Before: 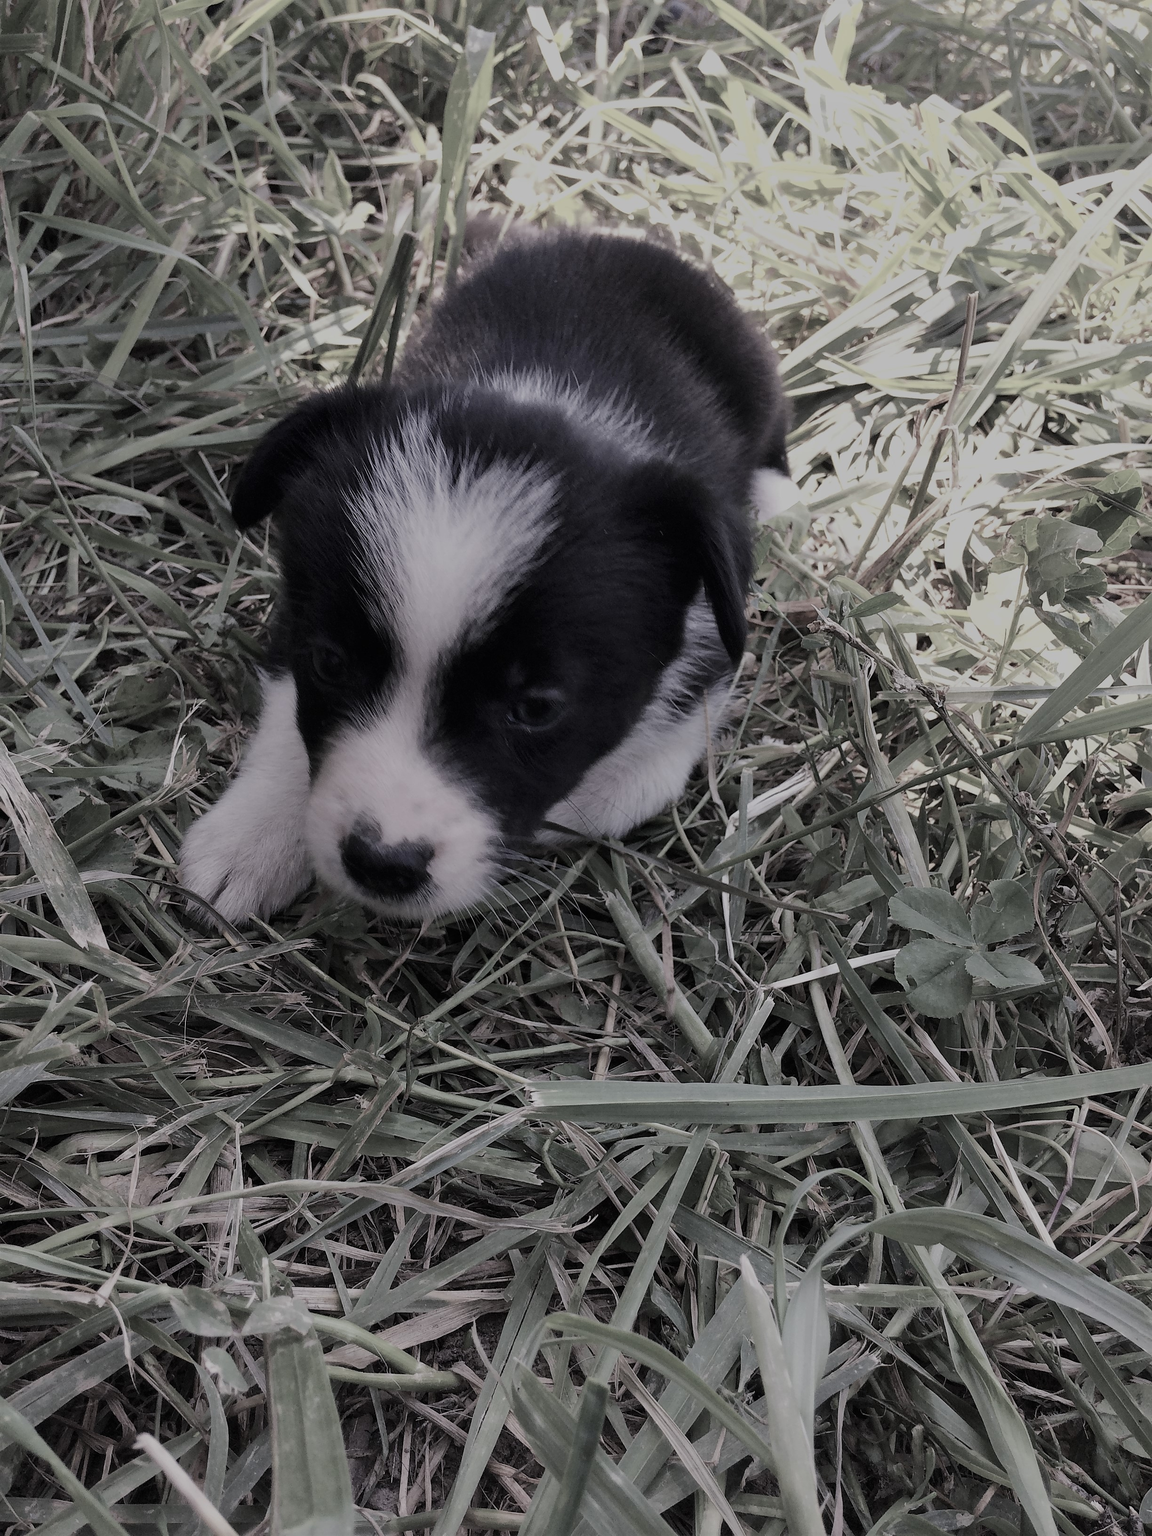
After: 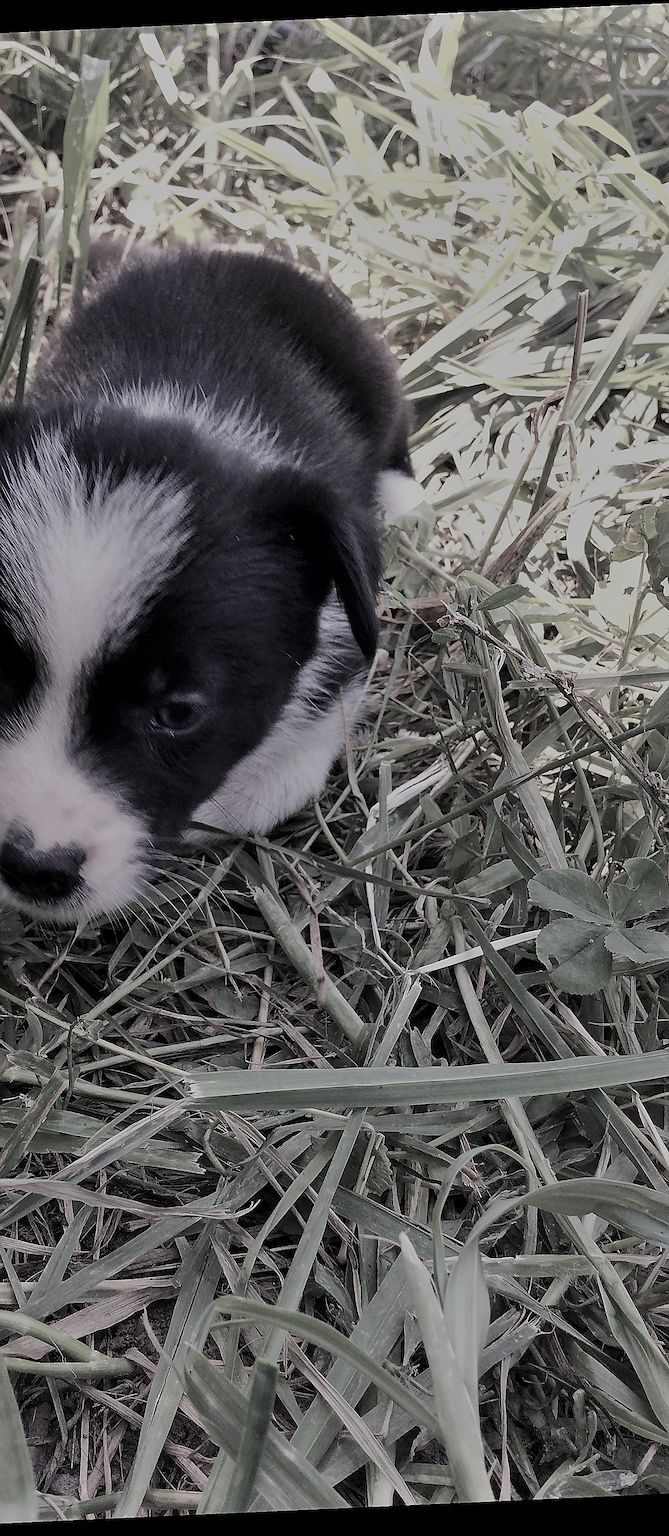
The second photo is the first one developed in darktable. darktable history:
crop: left 31.458%, top 0%, right 11.876%
local contrast: highlights 100%, shadows 100%, detail 120%, midtone range 0.2
rotate and perspective: rotation -2.56°, automatic cropping off
sharpen: radius 1.4, amount 1.25, threshold 0.7
shadows and highlights: shadows 43.71, white point adjustment -1.46, soften with gaussian
